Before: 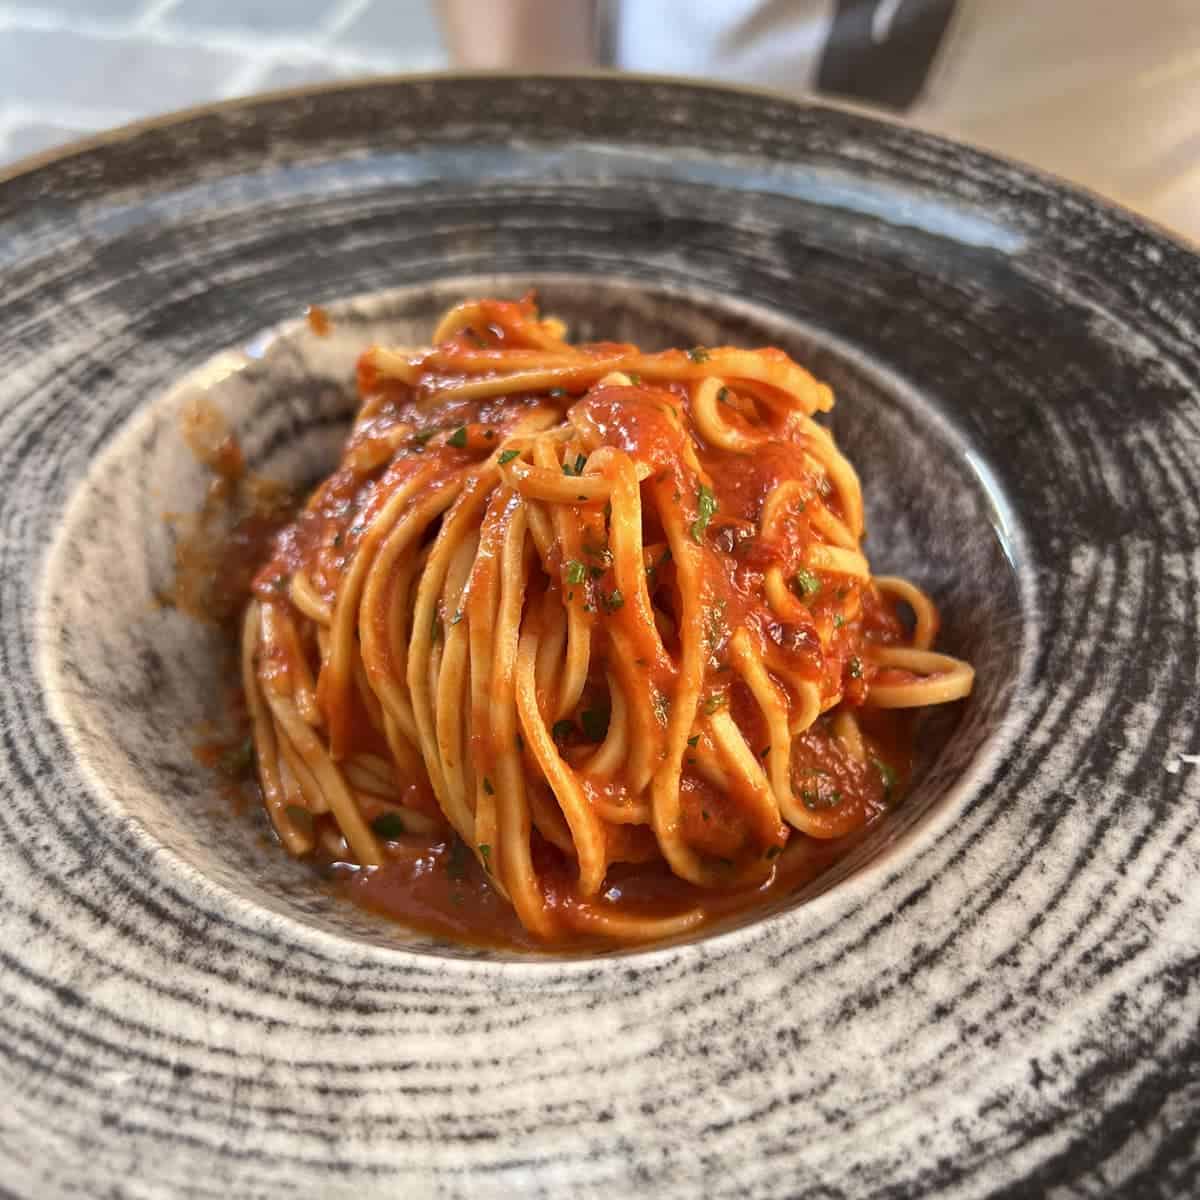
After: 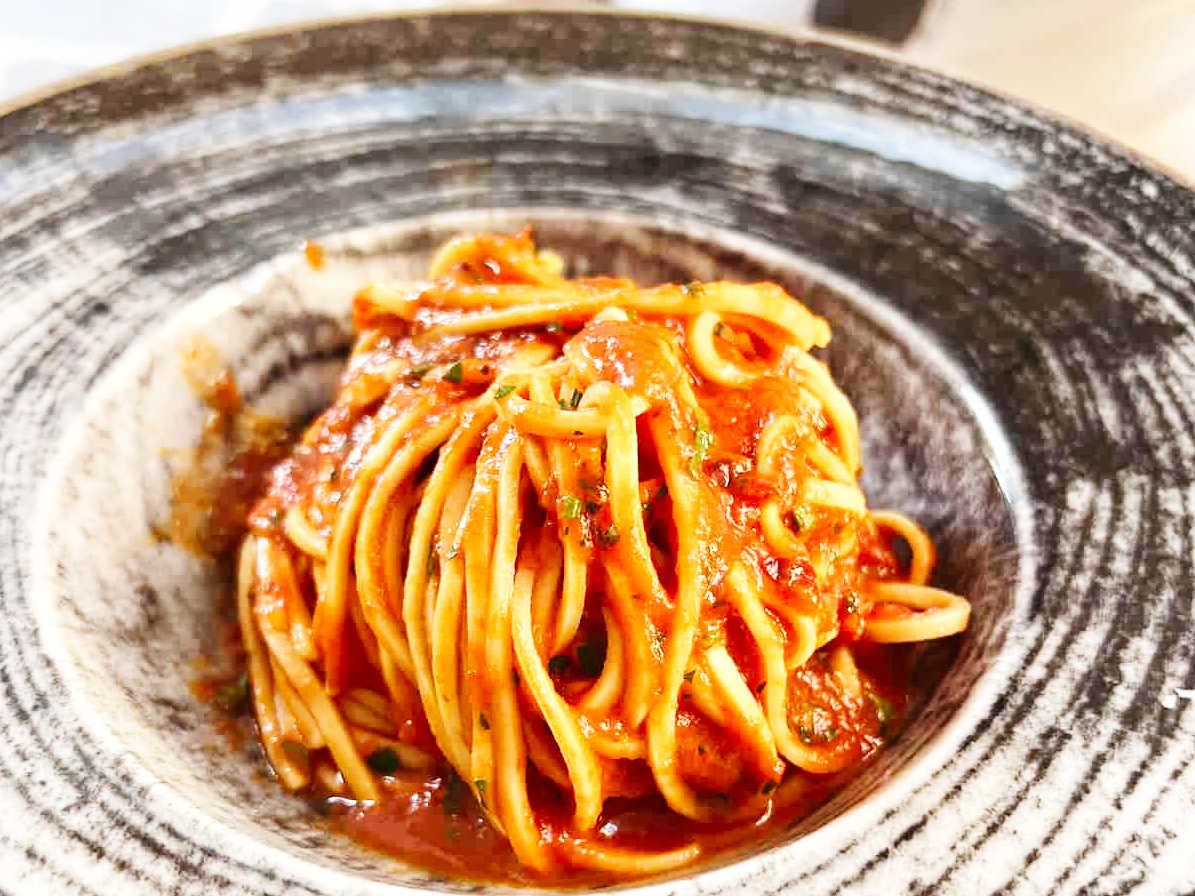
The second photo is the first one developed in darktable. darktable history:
base curve: curves: ch0 [(0, 0.003) (0.001, 0.002) (0.006, 0.004) (0.02, 0.022) (0.048, 0.086) (0.094, 0.234) (0.162, 0.431) (0.258, 0.629) (0.385, 0.8) (0.548, 0.918) (0.751, 0.988) (1, 1)], preserve colors none
crop: left 0.387%, top 5.469%, bottom 19.809%
